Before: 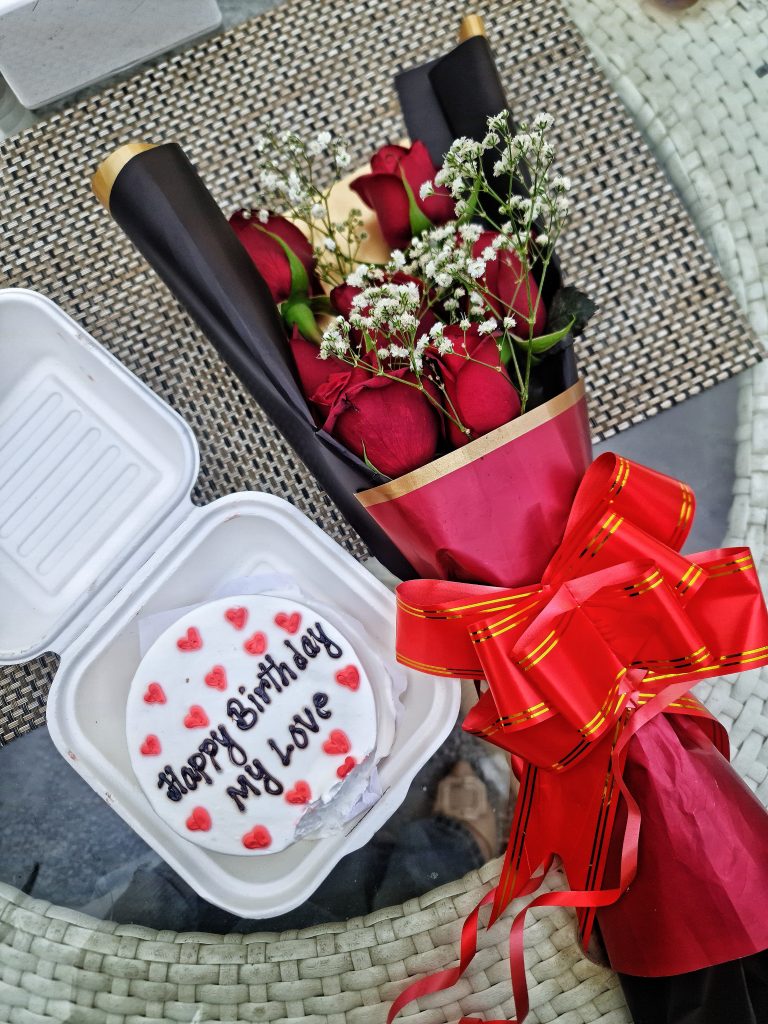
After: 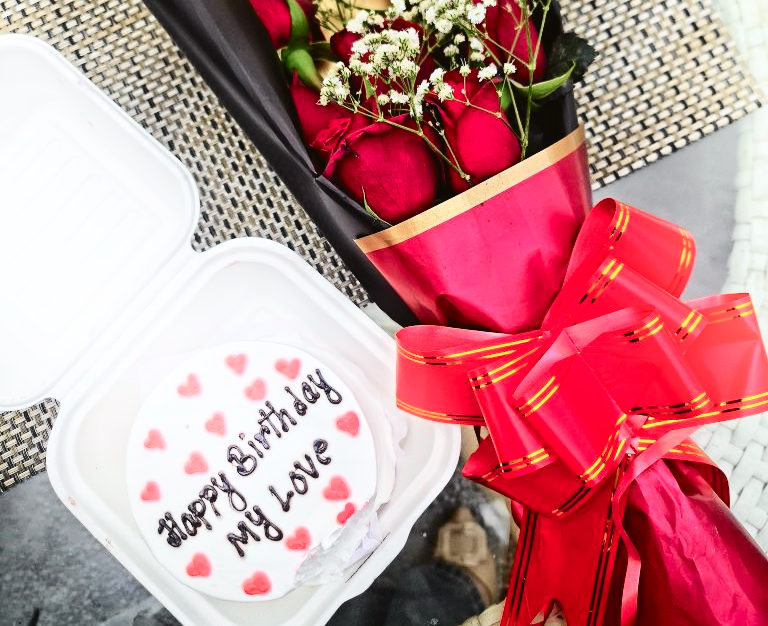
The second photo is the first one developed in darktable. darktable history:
crop and rotate: top 24.845%, bottom 13.934%
color correction: highlights b* -0.054, saturation 1.07
shadows and highlights: shadows -89.12, highlights 89.71, soften with gaussian
tone curve: curves: ch0 [(0, 0.026) (0.184, 0.172) (0.391, 0.468) (0.446, 0.56) (0.605, 0.758) (0.831, 0.931) (0.992, 1)]; ch1 [(0, 0) (0.437, 0.447) (0.501, 0.502) (0.538, 0.539) (0.574, 0.589) (0.617, 0.64) (0.699, 0.749) (0.859, 0.919) (1, 1)]; ch2 [(0, 0) (0.33, 0.301) (0.421, 0.443) (0.447, 0.482) (0.499, 0.509) (0.538, 0.564) (0.585, 0.615) (0.664, 0.664) (1, 1)], color space Lab, independent channels, preserve colors none
